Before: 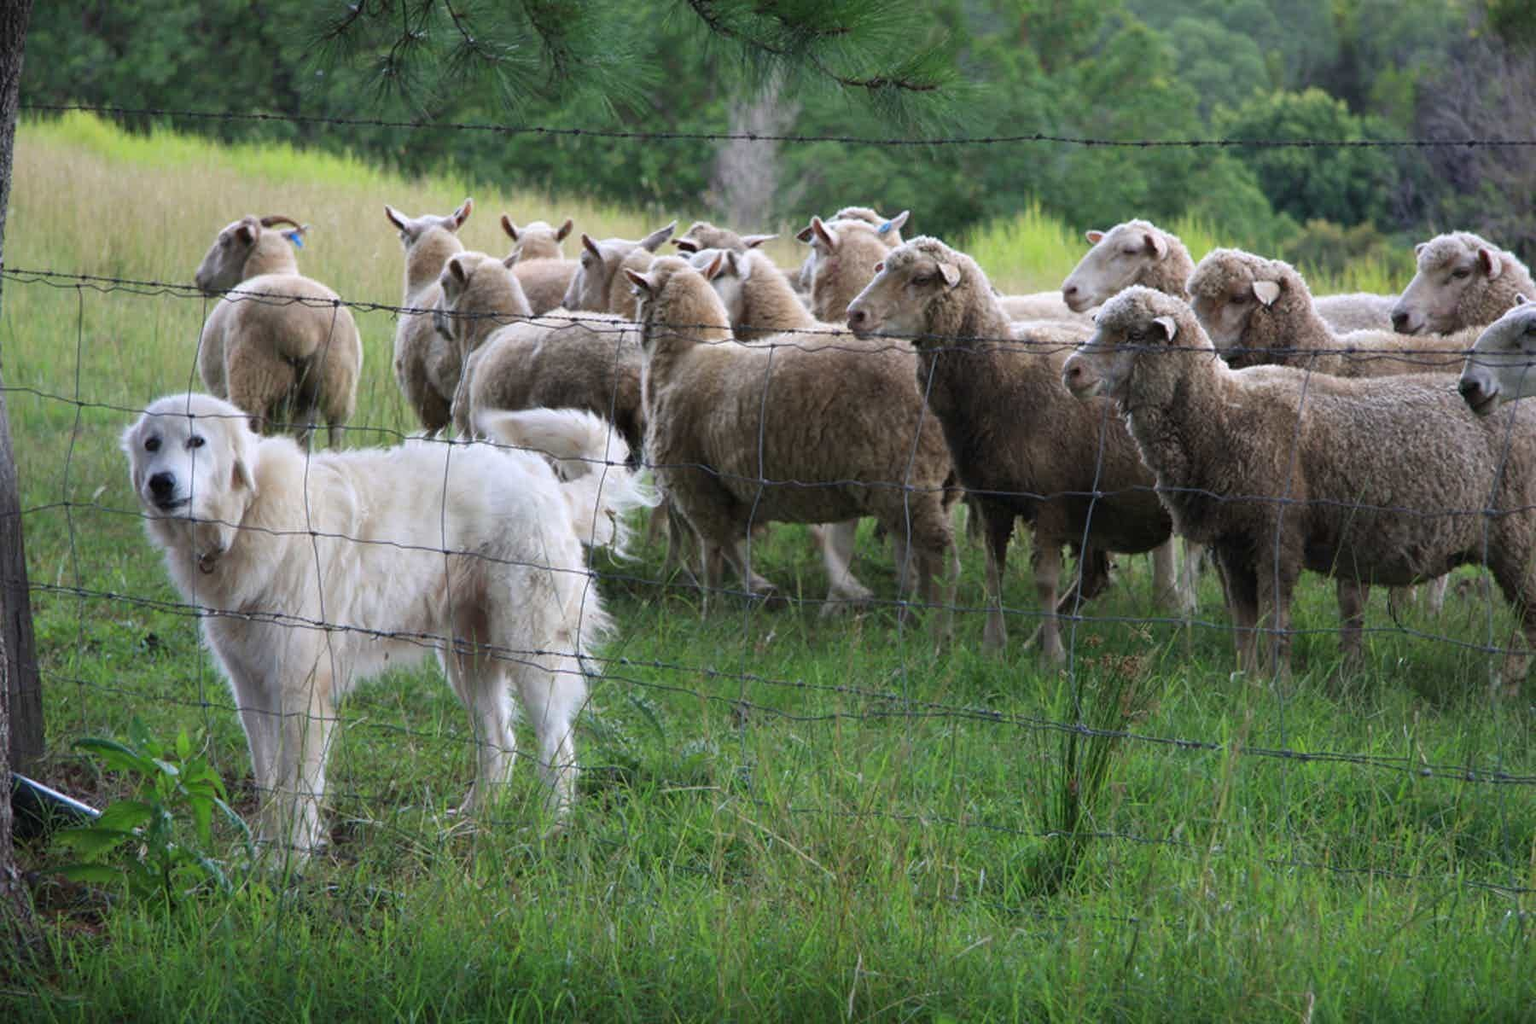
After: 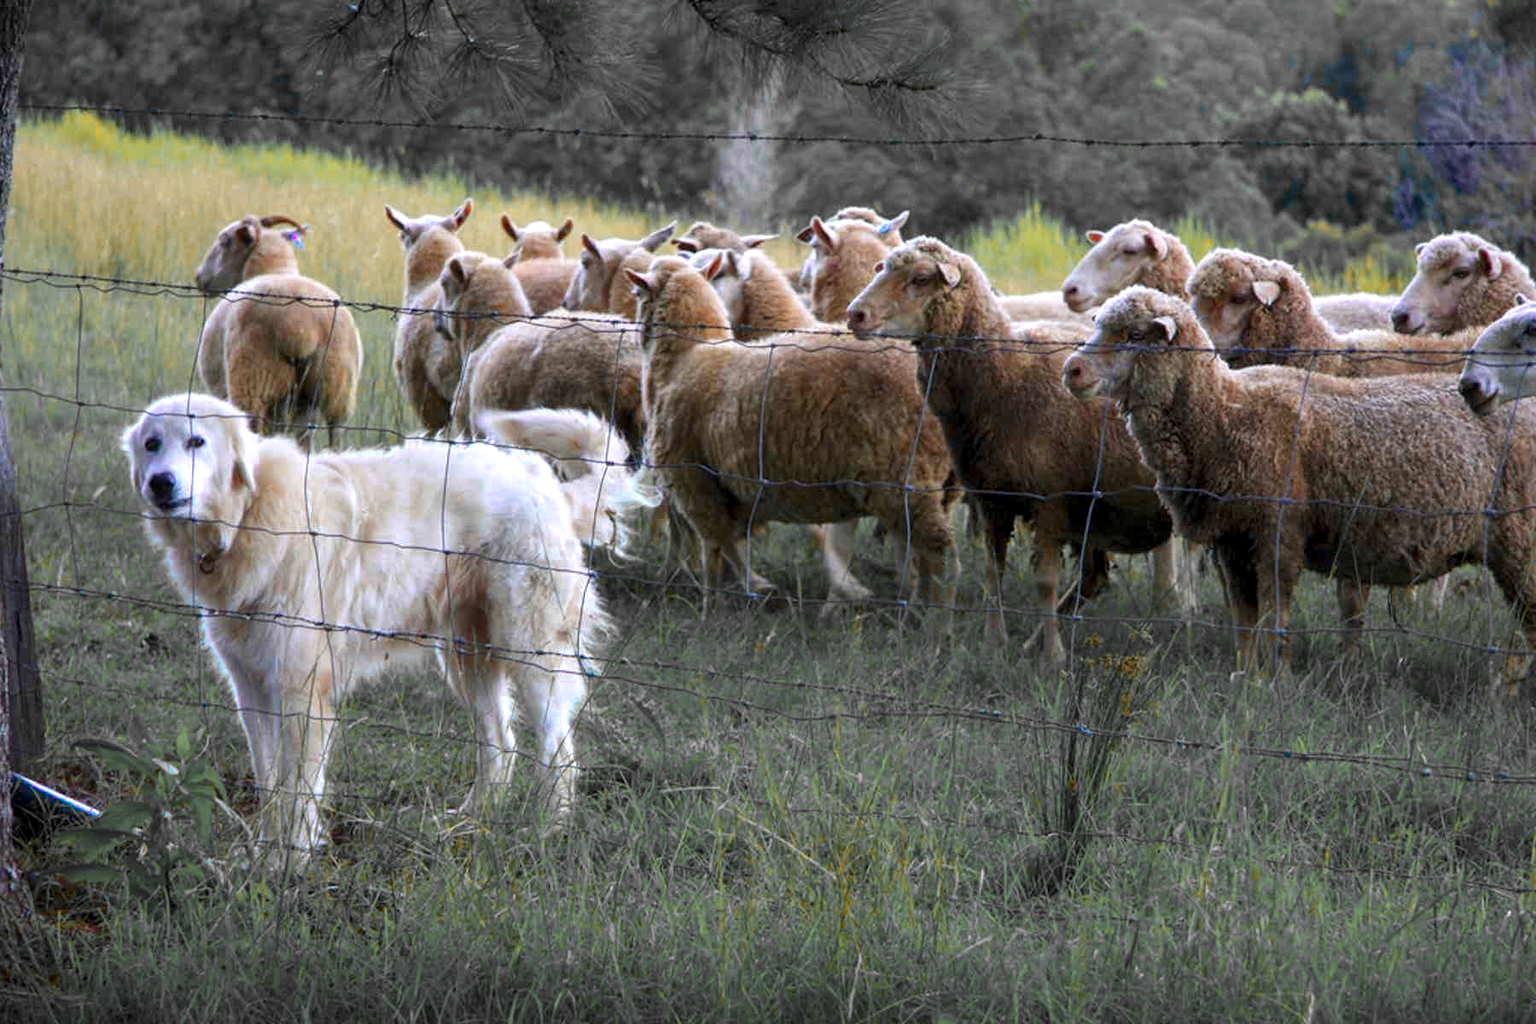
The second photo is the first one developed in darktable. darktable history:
local contrast: detail 130%
color balance rgb: linear chroma grading › global chroma 15%, perceptual saturation grading › global saturation 30%
color zones: curves: ch0 [(0, 0.363) (0.128, 0.373) (0.25, 0.5) (0.402, 0.407) (0.521, 0.525) (0.63, 0.559) (0.729, 0.662) (0.867, 0.471)]; ch1 [(0, 0.515) (0.136, 0.618) (0.25, 0.5) (0.378, 0) (0.516, 0) (0.622, 0.593) (0.737, 0.819) (0.87, 0.593)]; ch2 [(0, 0.529) (0.128, 0.471) (0.282, 0.451) (0.386, 0.662) (0.516, 0.525) (0.633, 0.554) (0.75, 0.62) (0.875, 0.441)]
